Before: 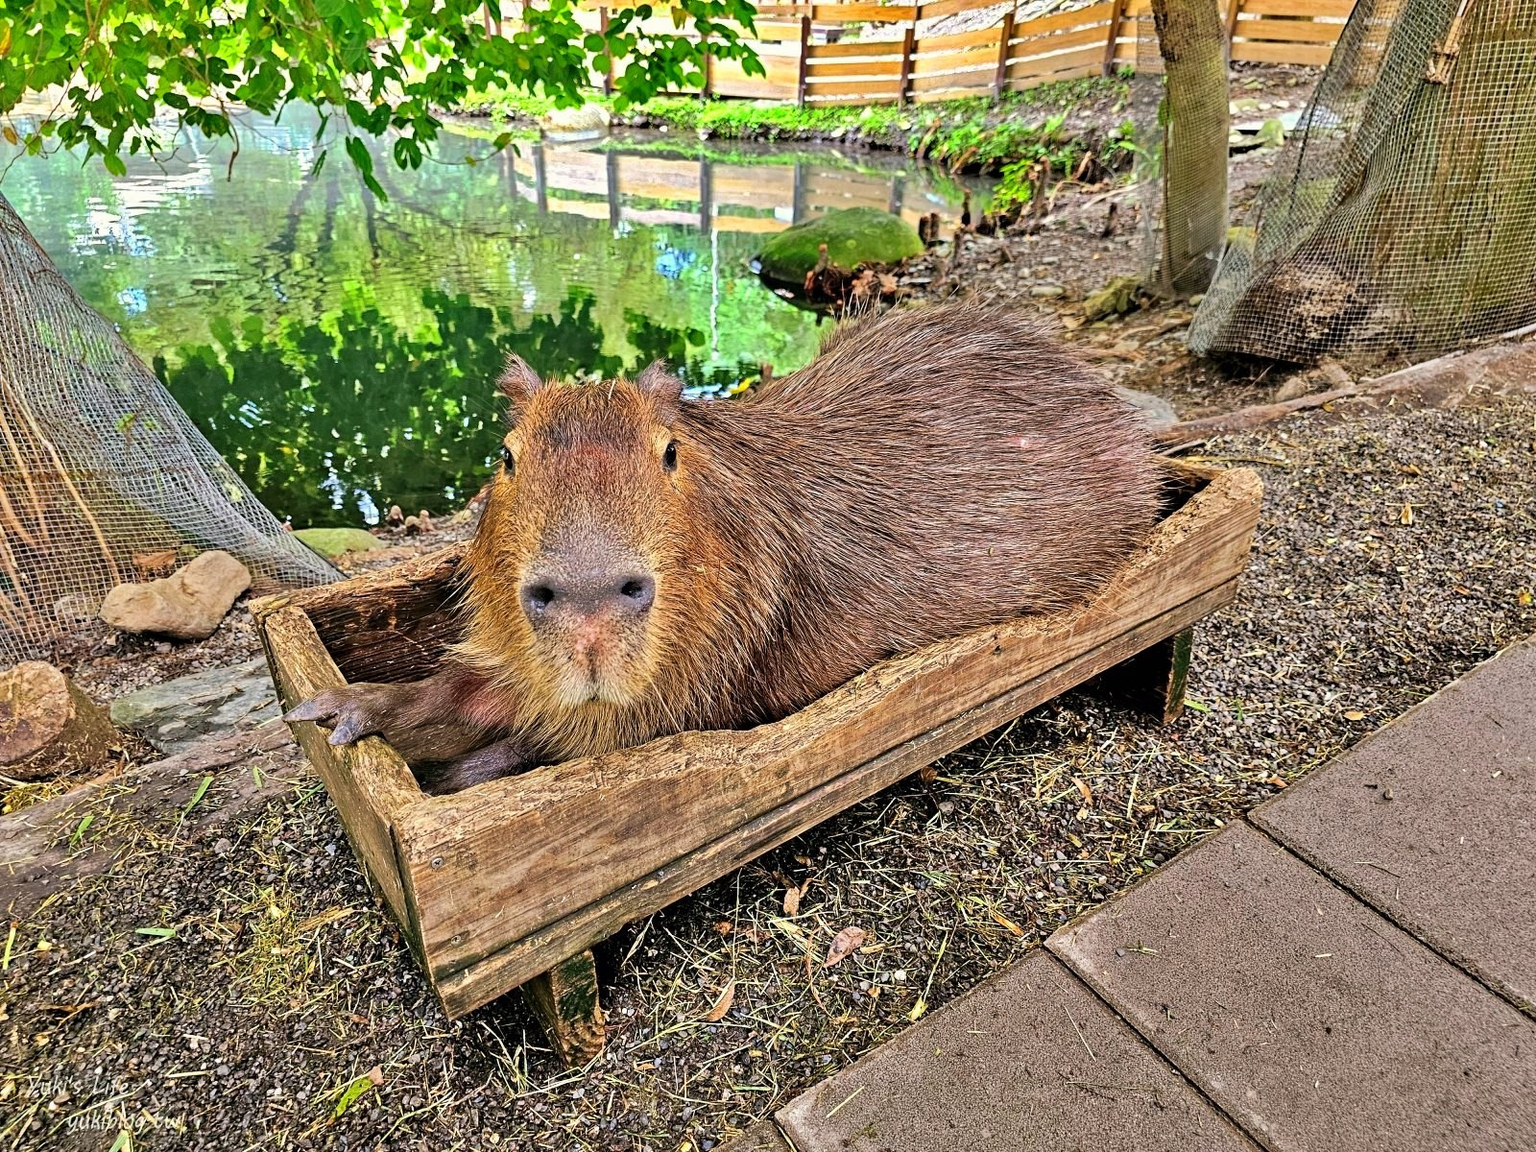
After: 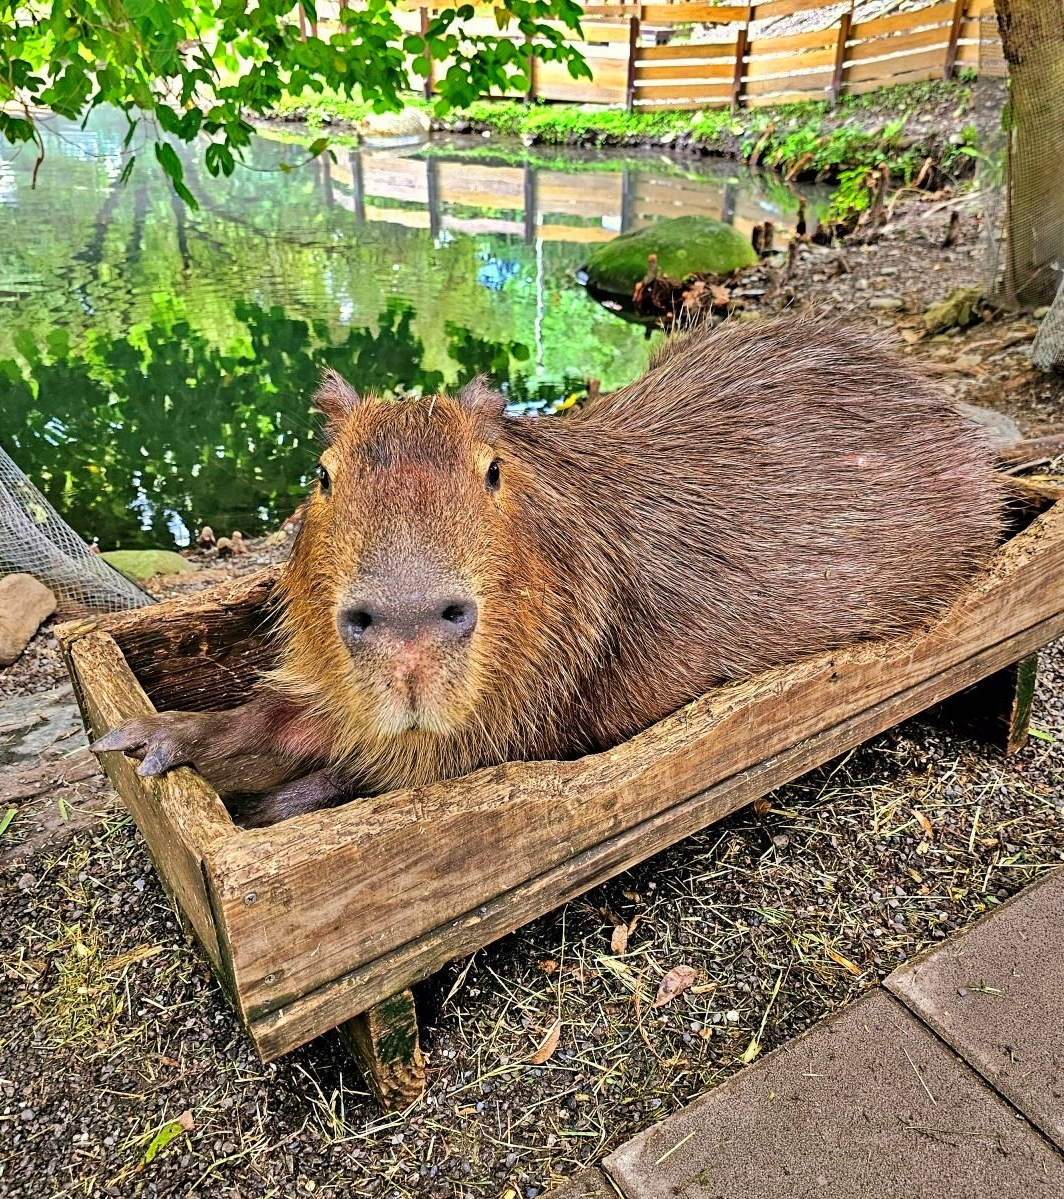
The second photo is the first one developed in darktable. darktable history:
crop and rotate: left 12.857%, right 20.635%
